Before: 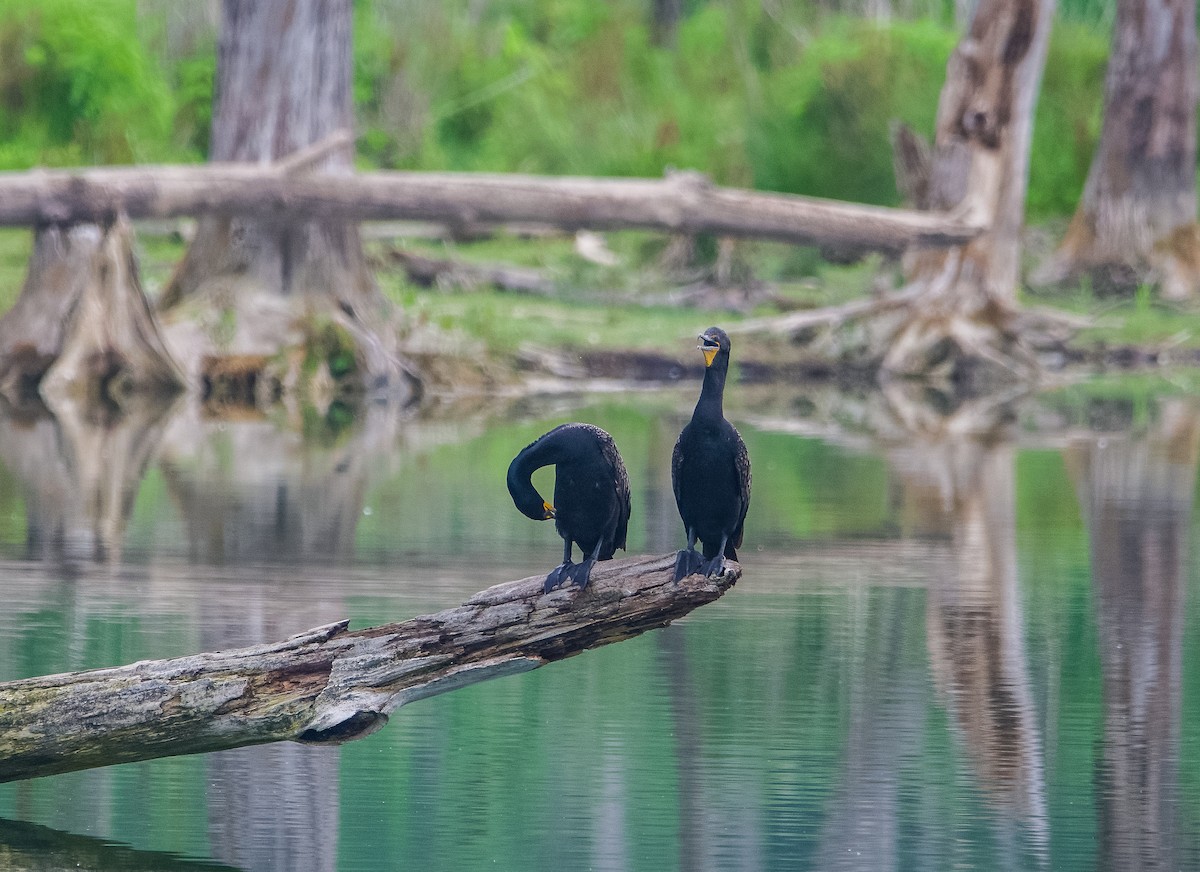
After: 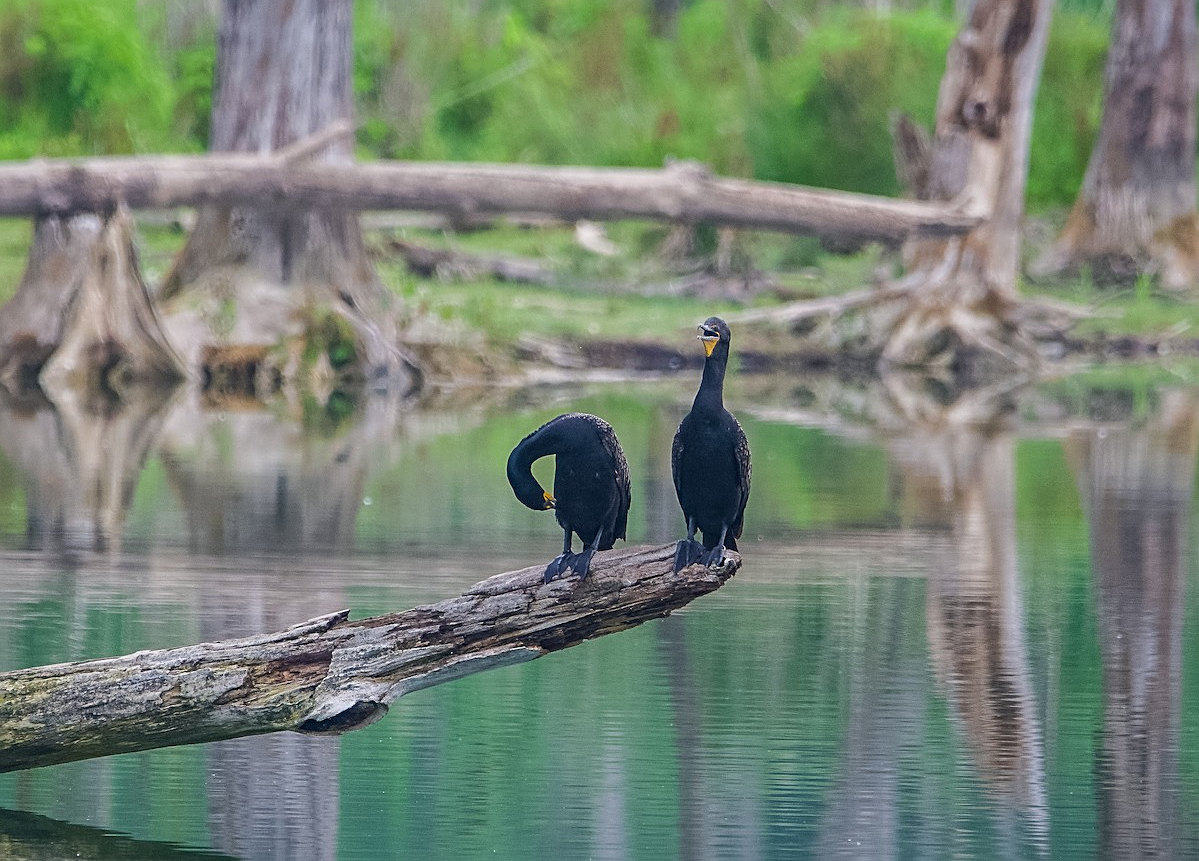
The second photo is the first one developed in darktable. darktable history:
crop: top 1.213%, right 0.076%
sharpen: on, module defaults
